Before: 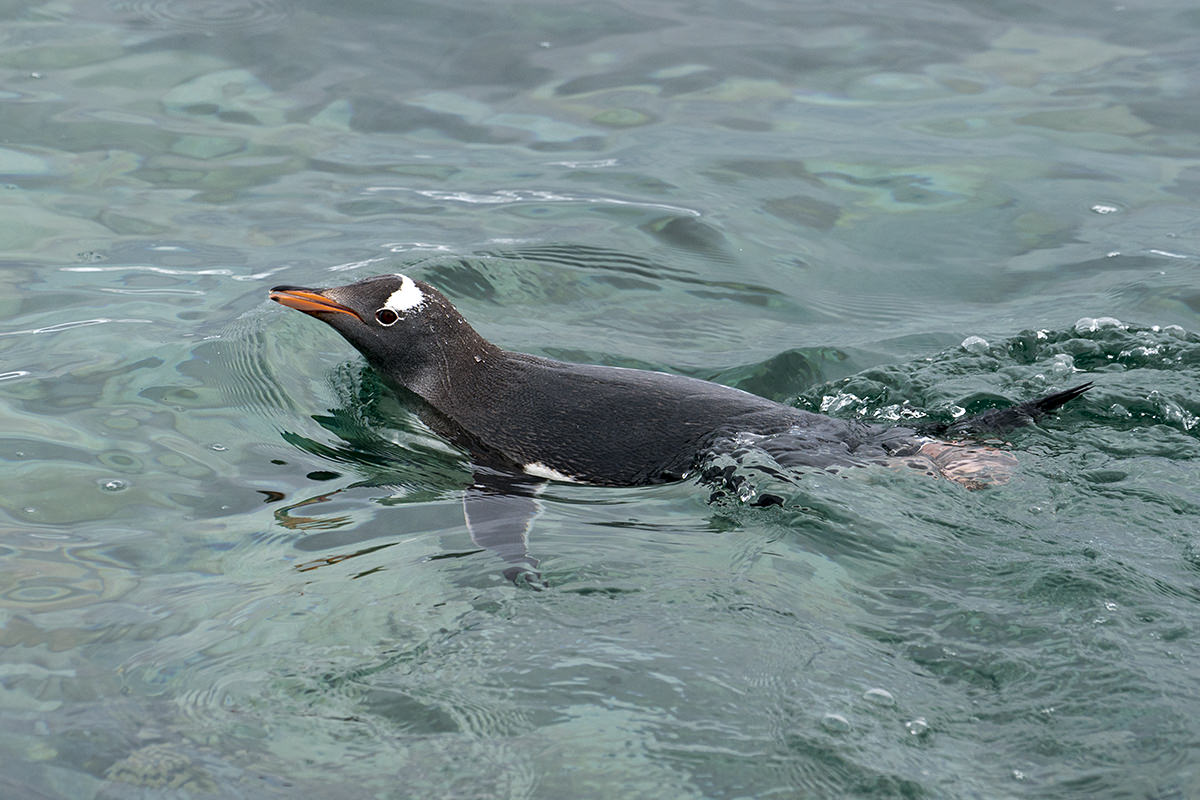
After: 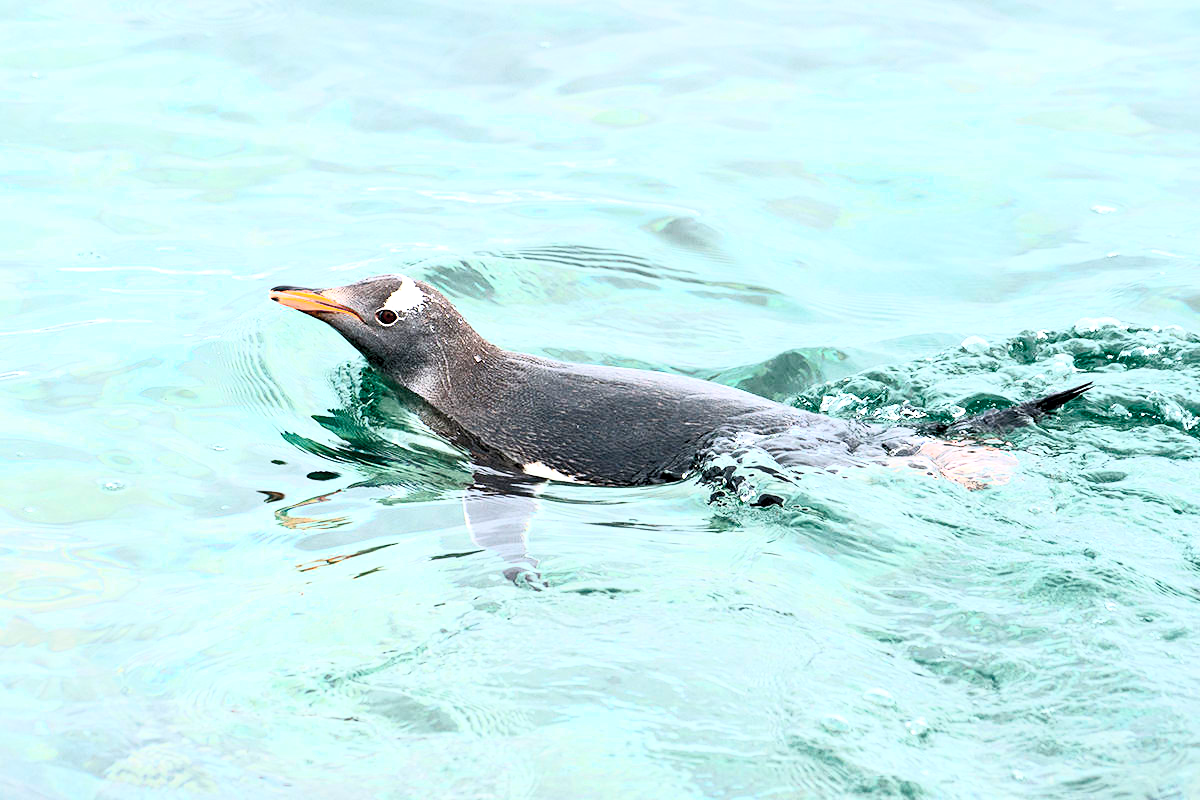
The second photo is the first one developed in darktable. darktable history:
contrast brightness saturation: contrast 0.395, brightness 0.524
exposure: black level correction 0.001, exposure 1.048 EV, compensate highlight preservation false
